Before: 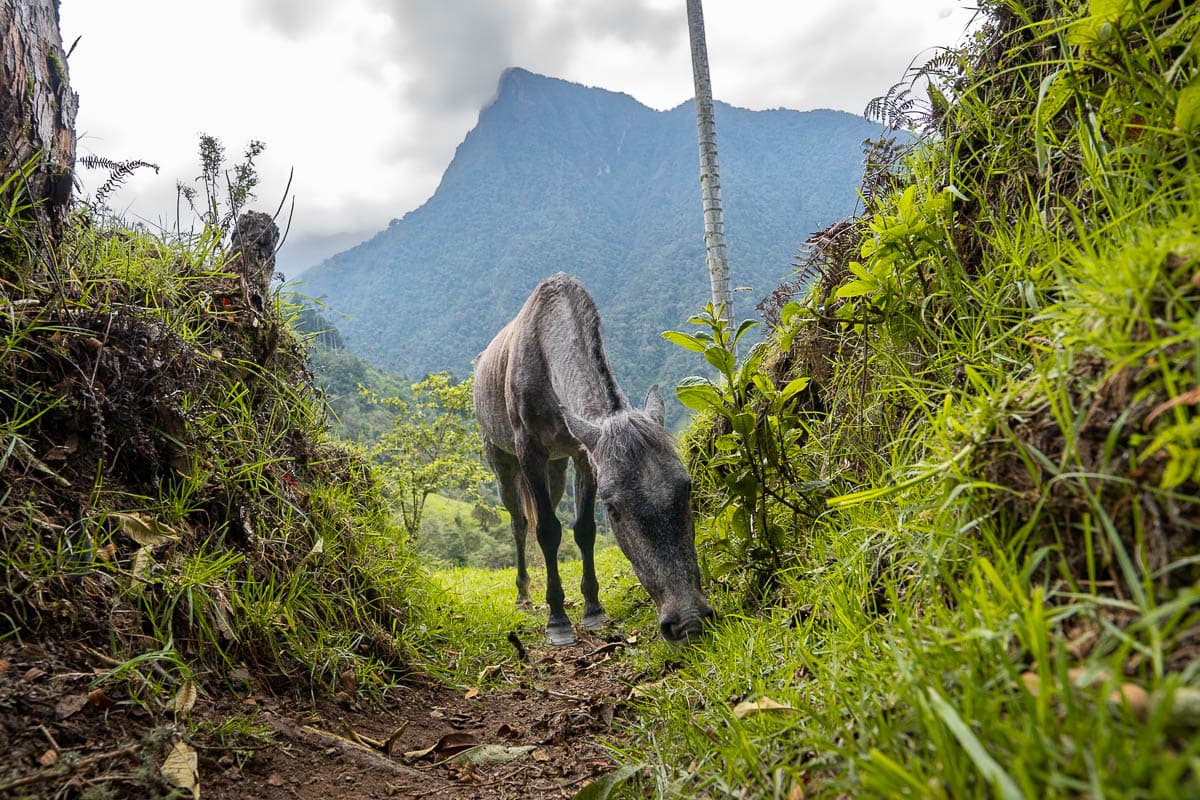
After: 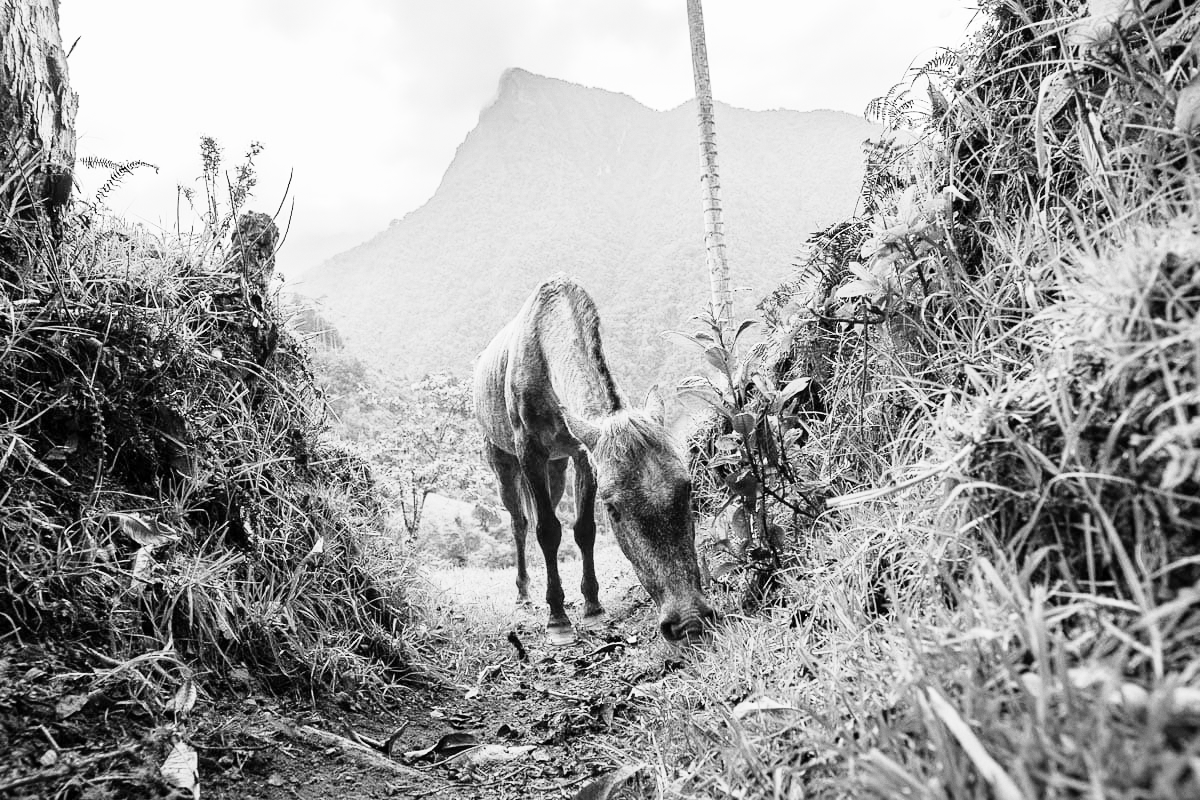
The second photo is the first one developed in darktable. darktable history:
grain: coarseness 0.09 ISO, strength 10%
tone curve: curves: ch0 [(0, 0) (0.003, 0.003) (0.011, 0.012) (0.025, 0.027) (0.044, 0.048) (0.069, 0.074) (0.1, 0.117) (0.136, 0.177) (0.177, 0.246) (0.224, 0.324) (0.277, 0.422) (0.335, 0.531) (0.399, 0.633) (0.468, 0.733) (0.543, 0.824) (0.623, 0.895) (0.709, 0.938) (0.801, 0.961) (0.898, 0.98) (1, 1)], preserve colors none
color calibration: output gray [0.267, 0.423, 0.261, 0], illuminant same as pipeline (D50), adaptation none (bypass)
white balance: red 0.978, blue 0.999
